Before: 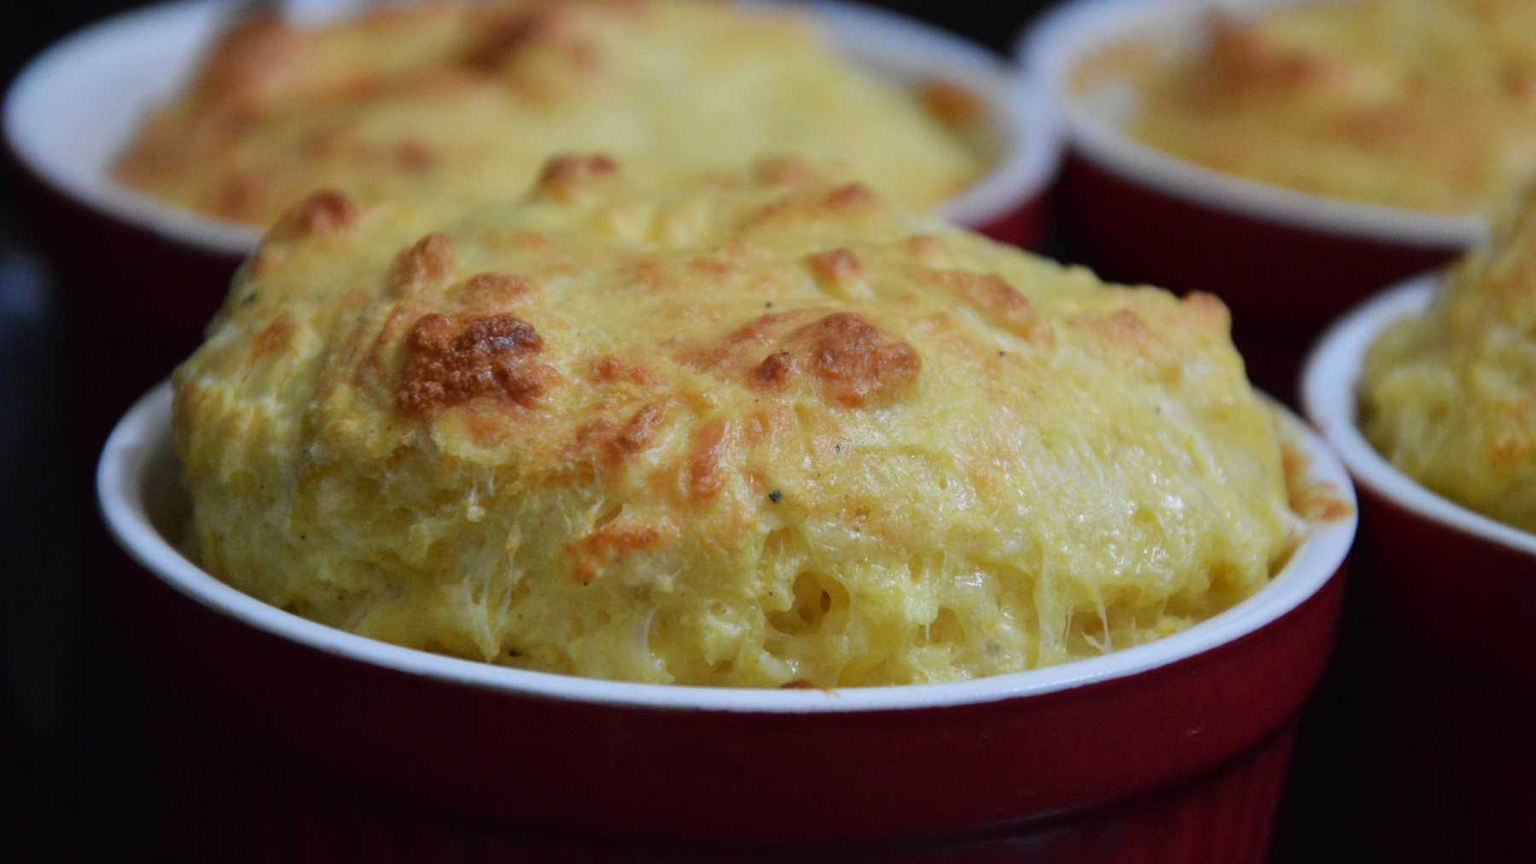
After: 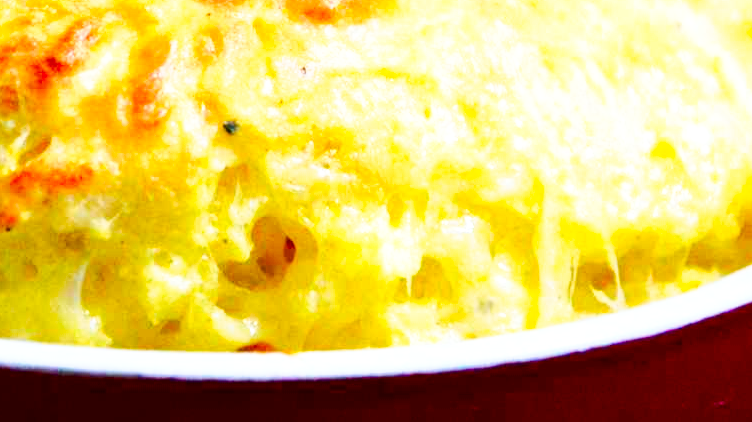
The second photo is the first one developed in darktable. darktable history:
crop: left 37.683%, top 44.921%, right 20.531%, bottom 13.373%
tone curve: curves: ch0 [(0, 0) (0.003, 0.003) (0.011, 0.009) (0.025, 0.022) (0.044, 0.037) (0.069, 0.051) (0.1, 0.079) (0.136, 0.114) (0.177, 0.152) (0.224, 0.212) (0.277, 0.281) (0.335, 0.358) (0.399, 0.459) (0.468, 0.573) (0.543, 0.684) (0.623, 0.779) (0.709, 0.866) (0.801, 0.949) (0.898, 0.98) (1, 1)], preserve colors none
exposure: black level correction 0.01, exposure 1 EV, compensate highlight preservation false
contrast brightness saturation: brightness -0.029, saturation 0.336
